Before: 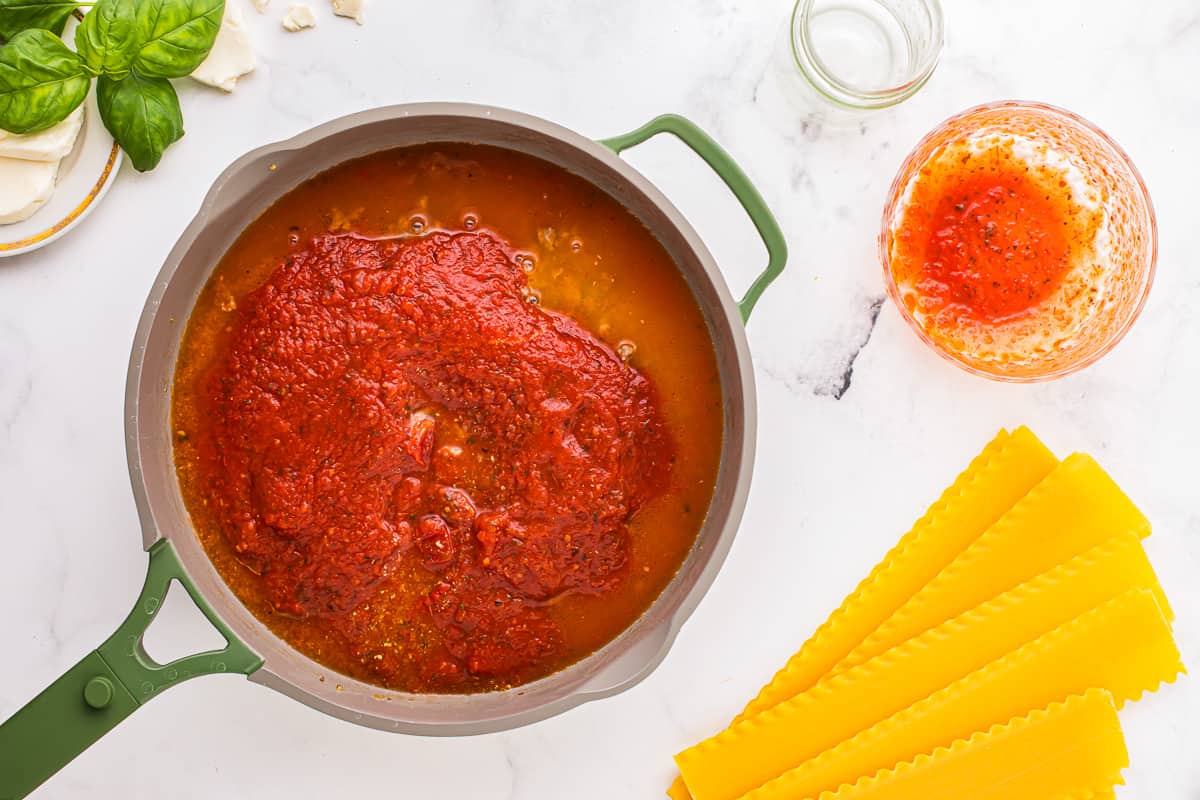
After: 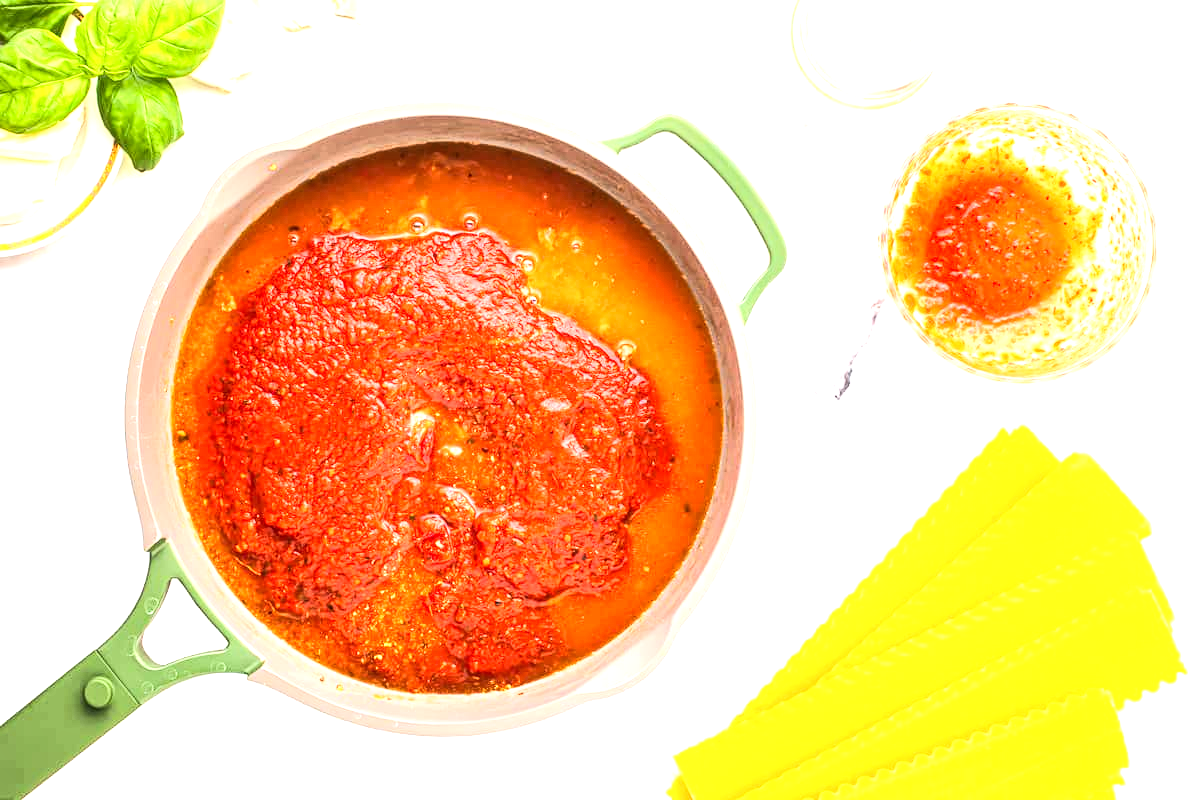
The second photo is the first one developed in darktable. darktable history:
tone curve: curves: ch0 [(0, 0.013) (0.074, 0.044) (0.251, 0.234) (0.472, 0.511) (0.63, 0.752) (0.746, 0.866) (0.899, 0.956) (1, 1)]; ch1 [(0, 0) (0.08, 0.08) (0.347, 0.394) (0.455, 0.441) (0.5, 0.5) (0.517, 0.53) (0.563, 0.611) (0.617, 0.682) (0.756, 0.788) (0.92, 0.92) (1, 1)]; ch2 [(0, 0) (0.096, 0.056) (0.304, 0.204) (0.5, 0.5) (0.539, 0.575) (0.597, 0.644) (0.92, 0.92) (1, 1)], color space Lab, linked channels, preserve colors none
local contrast: on, module defaults
exposure: black level correction 0, exposure 1.472 EV, compensate highlight preservation false
